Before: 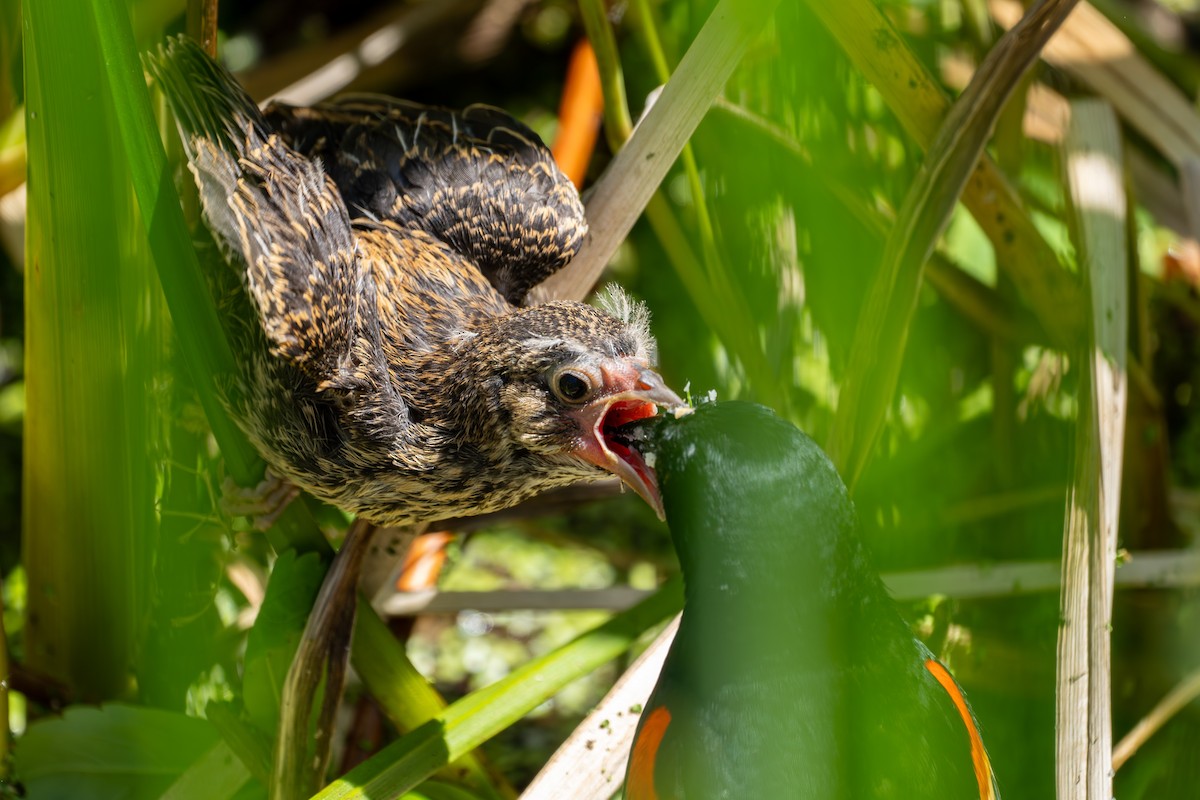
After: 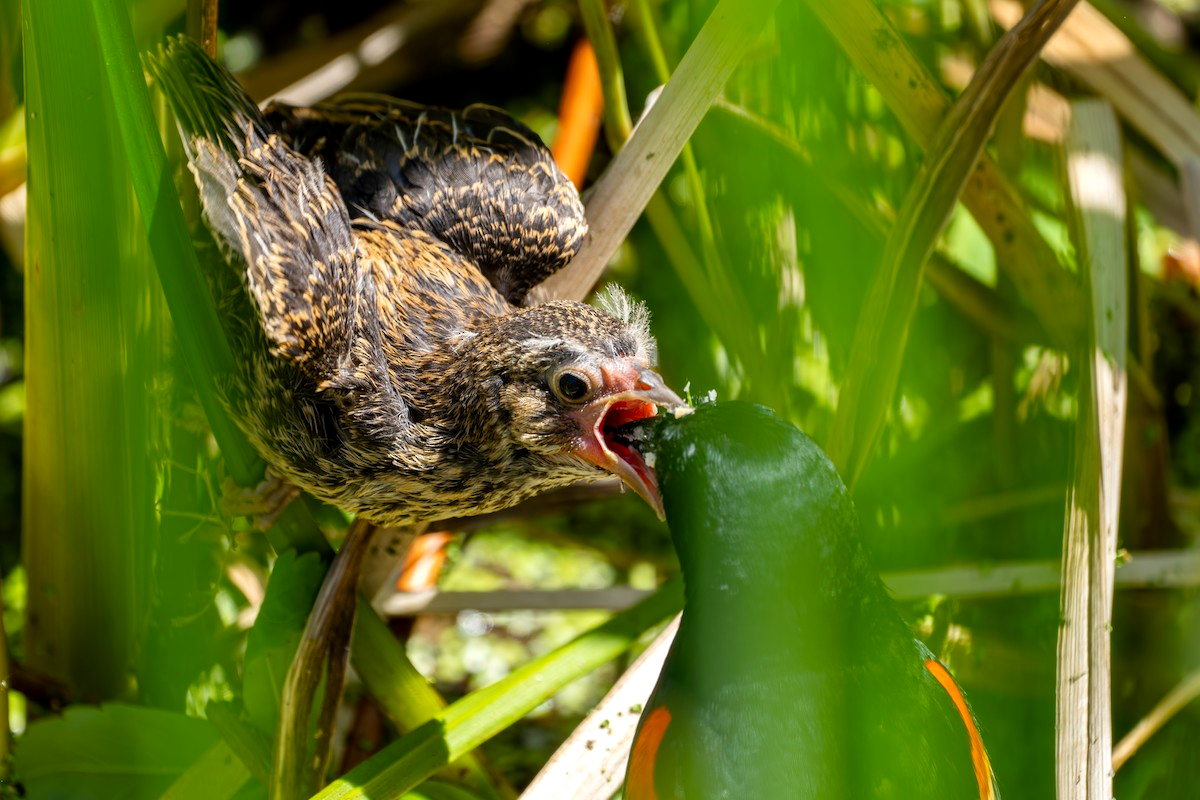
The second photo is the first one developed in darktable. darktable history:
tone equalizer: on, module defaults
color balance rgb: linear chroma grading › shadows 19.44%, linear chroma grading › highlights 3.42%, linear chroma grading › mid-tones 10.16%
exposure: black level correction 0.002, exposure 0.15 EV, compensate highlight preservation false
